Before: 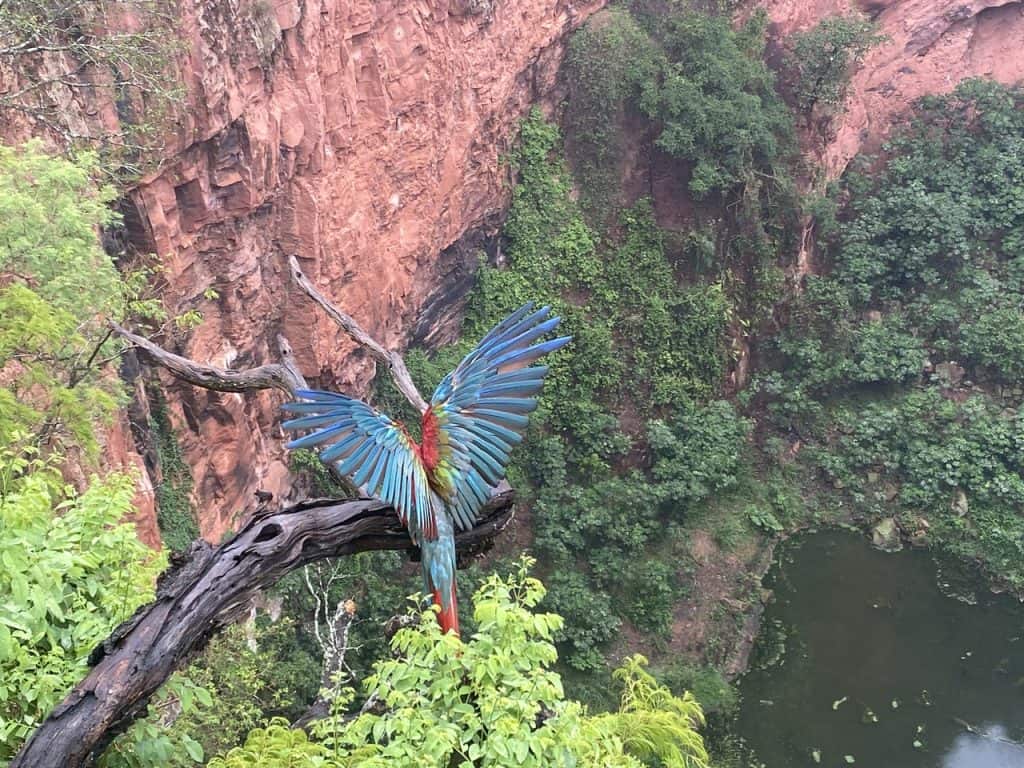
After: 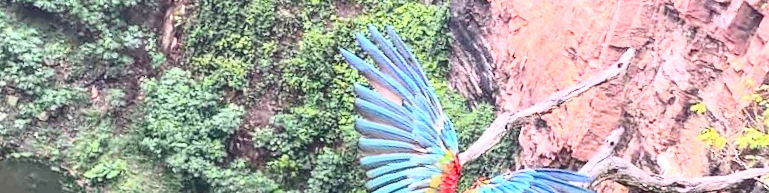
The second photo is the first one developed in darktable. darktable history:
local contrast: on, module defaults
exposure: black level correction 0, exposure 0.9 EV, compensate exposure bias true, compensate highlight preservation false
tone curve: curves: ch0 [(0, 0.031) (0.145, 0.106) (0.319, 0.269) (0.495, 0.544) (0.707, 0.833) (0.859, 0.931) (1, 0.967)]; ch1 [(0, 0) (0.279, 0.218) (0.424, 0.411) (0.495, 0.504) (0.538, 0.55) (0.578, 0.595) (0.707, 0.778) (1, 1)]; ch2 [(0, 0) (0.125, 0.089) (0.353, 0.329) (0.436, 0.432) (0.552, 0.554) (0.615, 0.674) (1, 1)], color space Lab, independent channels, preserve colors none
crop and rotate: angle 16.12°, top 30.835%, bottom 35.653%
